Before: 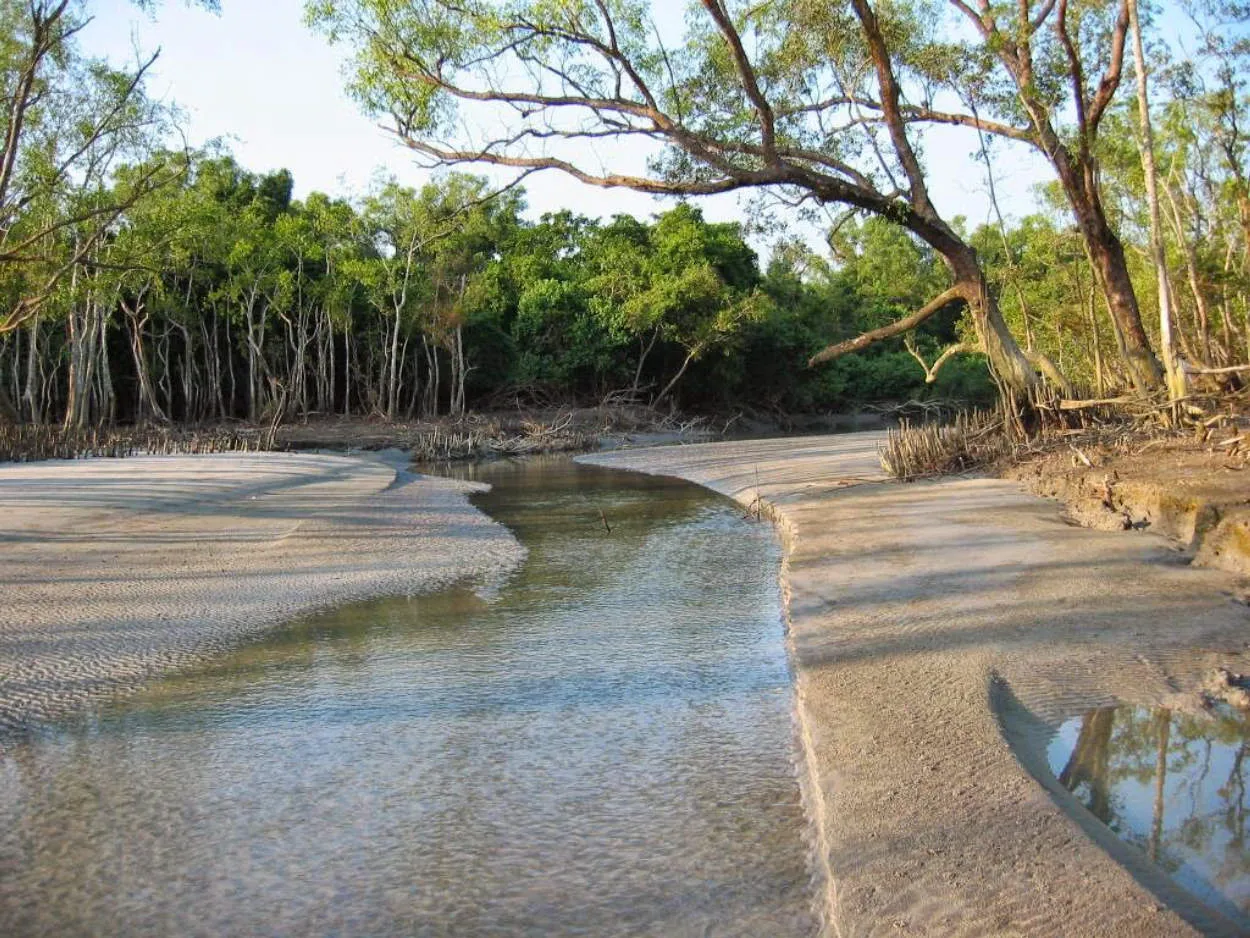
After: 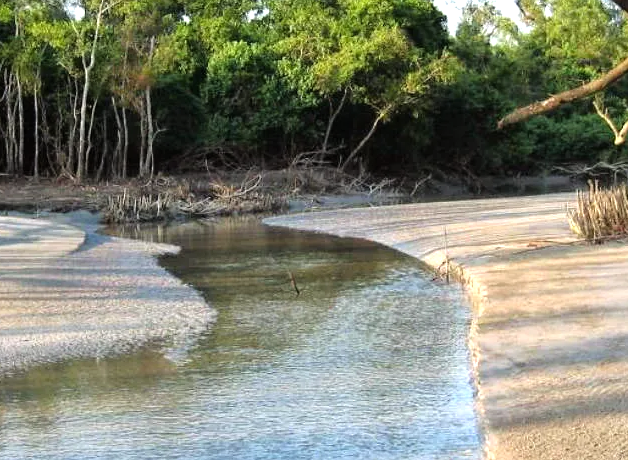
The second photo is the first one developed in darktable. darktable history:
crop: left 24.895%, top 25.445%, right 24.834%, bottom 25.48%
tone equalizer: -8 EV -0.74 EV, -7 EV -0.685 EV, -6 EV -0.577 EV, -5 EV -0.38 EV, -3 EV 0.368 EV, -2 EV 0.6 EV, -1 EV 0.674 EV, +0 EV 0.75 EV
